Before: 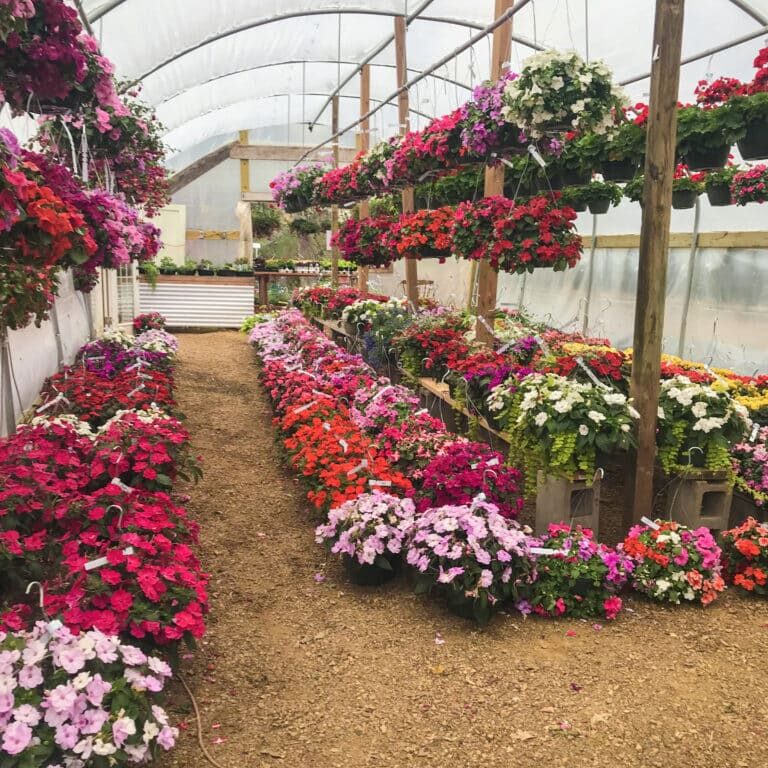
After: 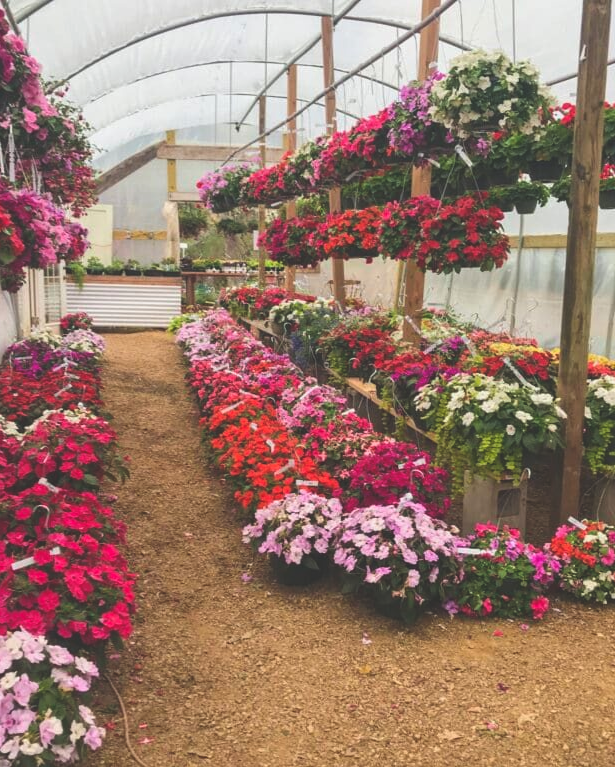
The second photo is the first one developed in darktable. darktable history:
exposure: black level correction -0.025, exposure -0.117 EV, compensate highlight preservation false
crop and rotate: left 9.597%, right 10.195%
